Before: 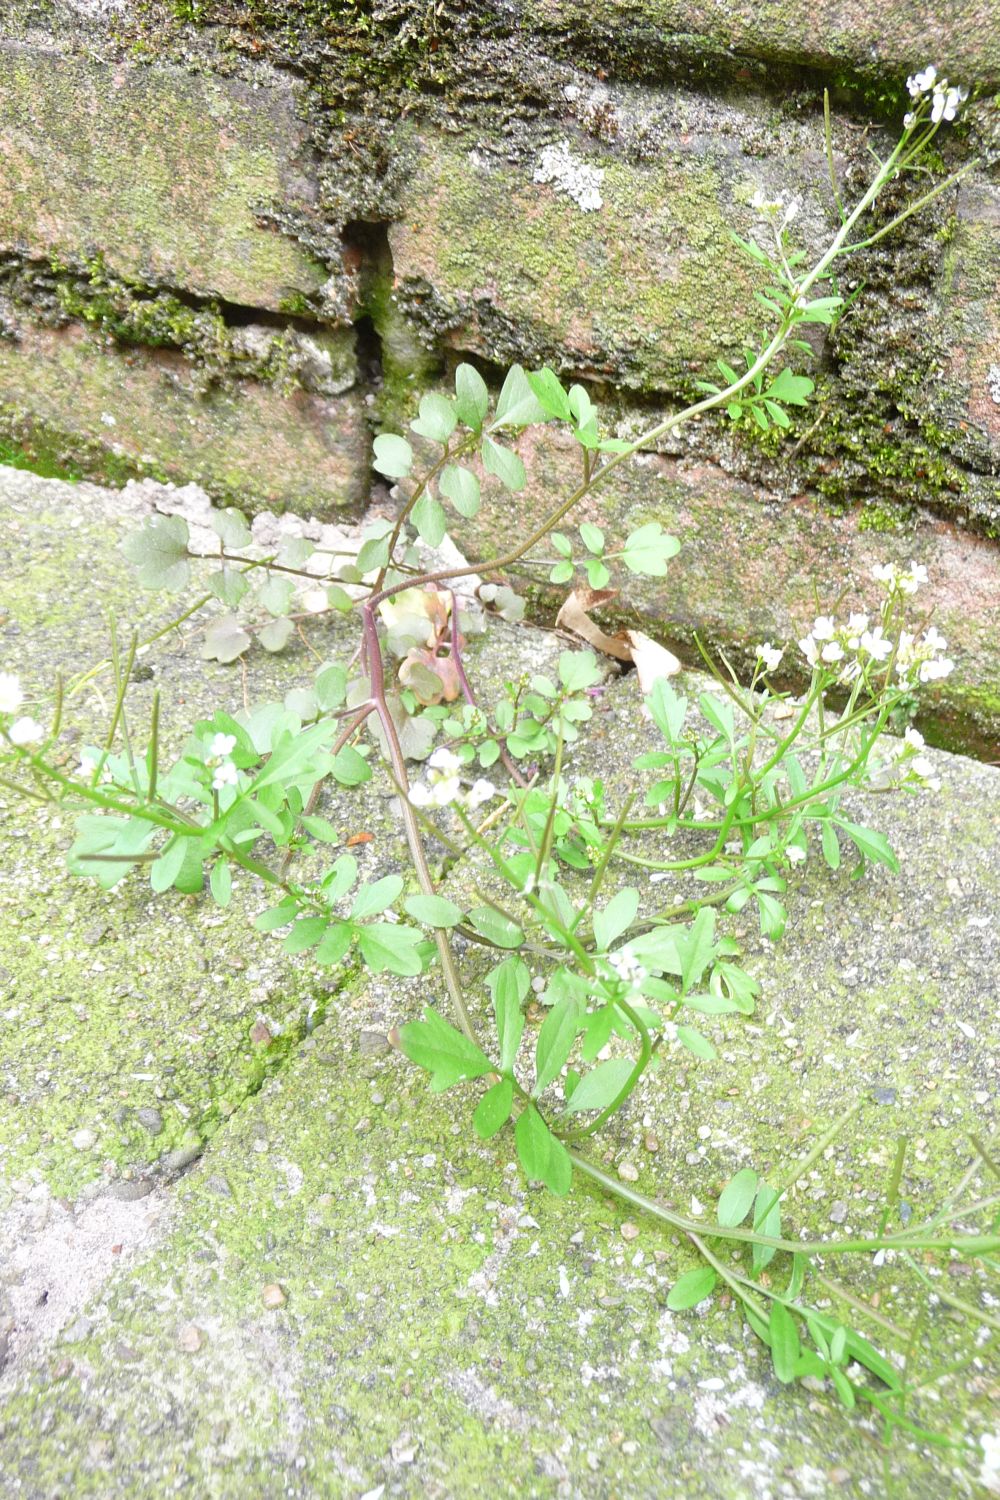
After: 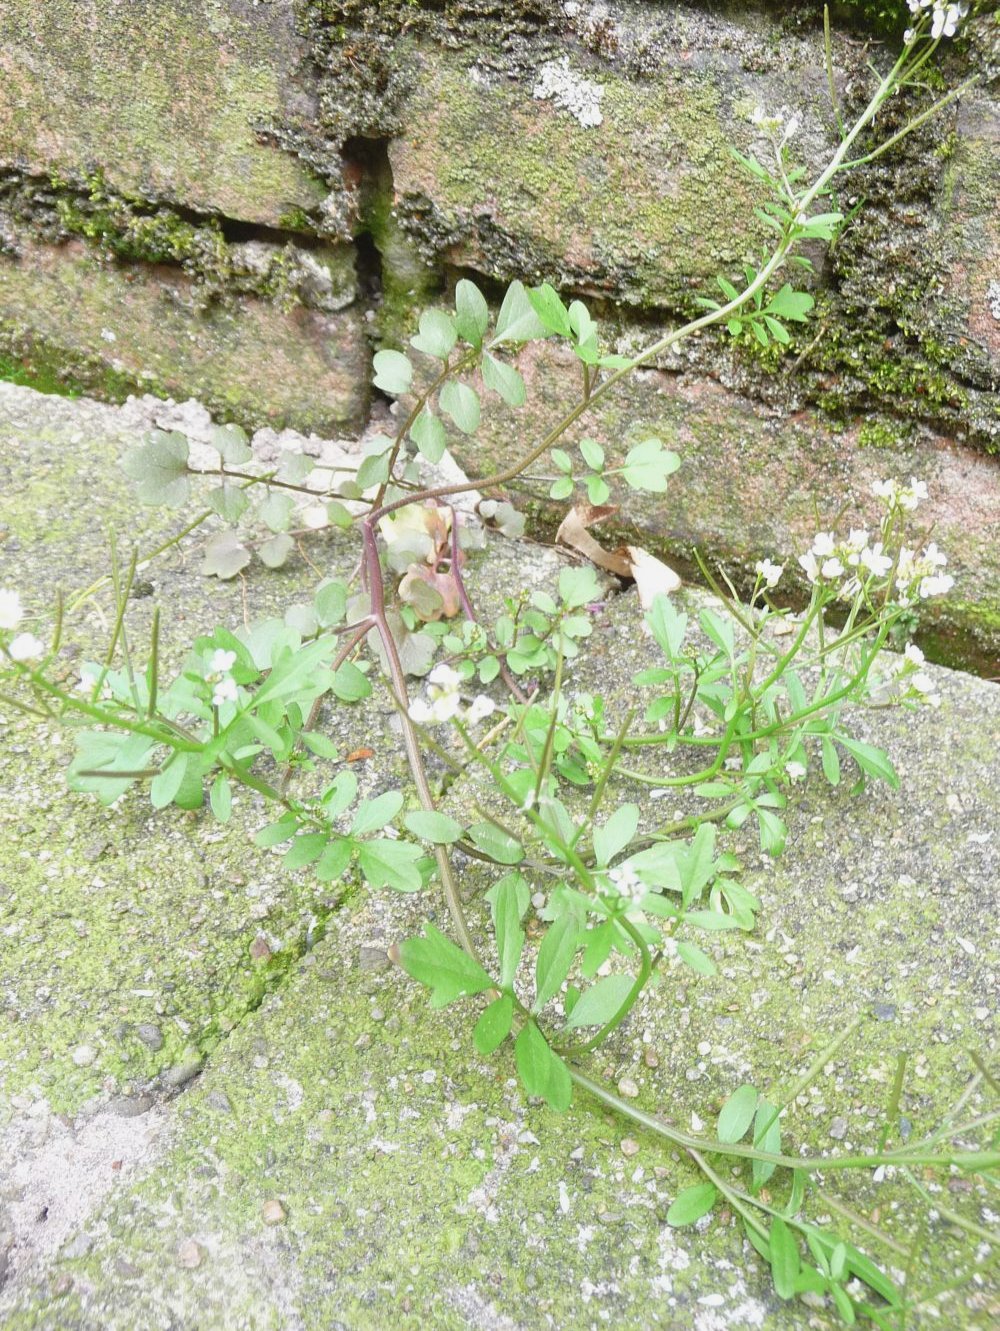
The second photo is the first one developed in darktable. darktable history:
white balance: emerald 1
crop and rotate: top 5.609%, bottom 5.609%
contrast brightness saturation: contrast -0.08, brightness -0.04, saturation -0.11
